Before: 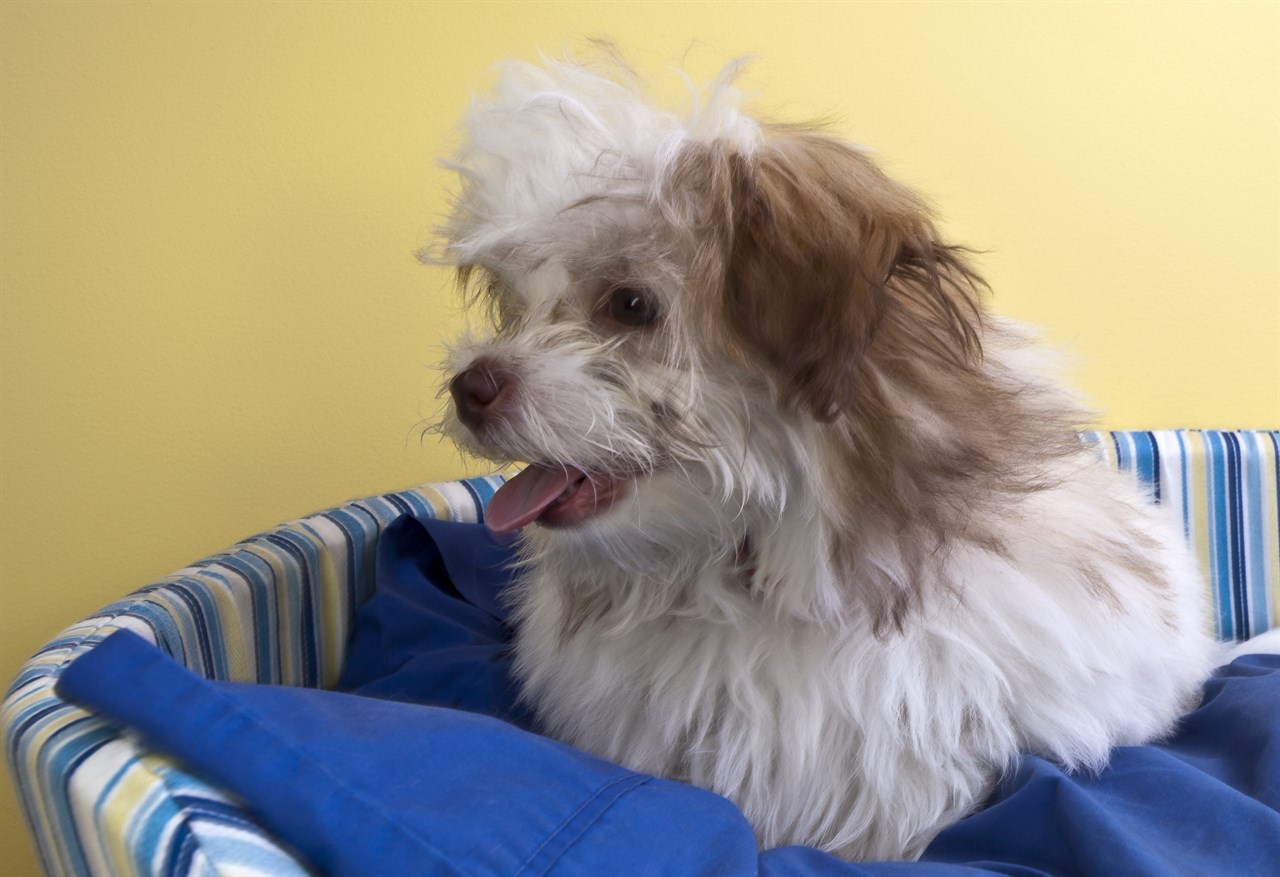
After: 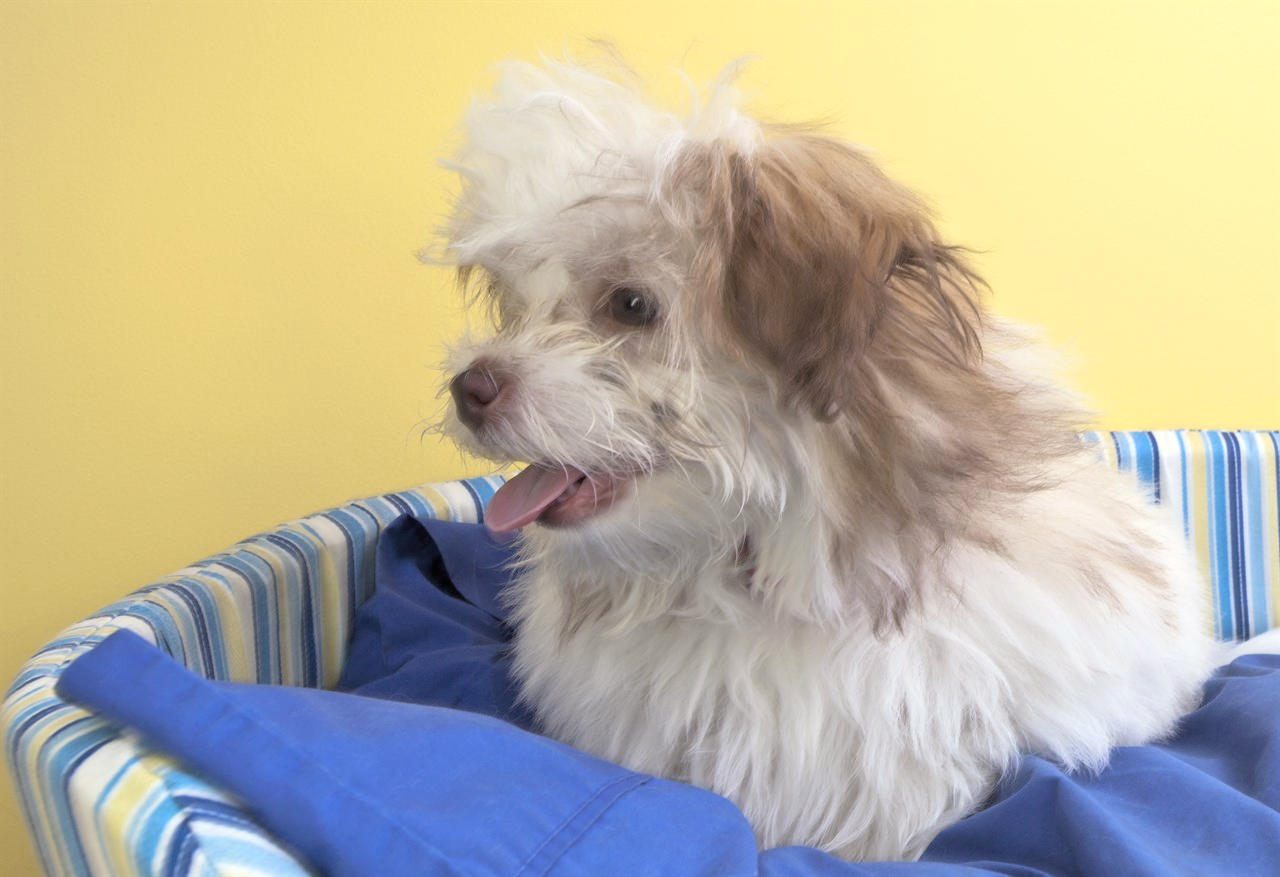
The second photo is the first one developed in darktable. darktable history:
contrast brightness saturation: brightness 0.288
color balance rgb: highlights gain › luminance 5.859%, highlights gain › chroma 2.573%, highlights gain › hue 92.57°, perceptual saturation grading › global saturation 0.582%, global vibrance 20%
color zones: curves: ch1 [(0, 0.469) (0.001, 0.469) (0.12, 0.446) (0.248, 0.469) (0.5, 0.5) (0.748, 0.5) (0.999, 0.469) (1, 0.469)]
levels: mode automatic, levels [0, 0.445, 1]
